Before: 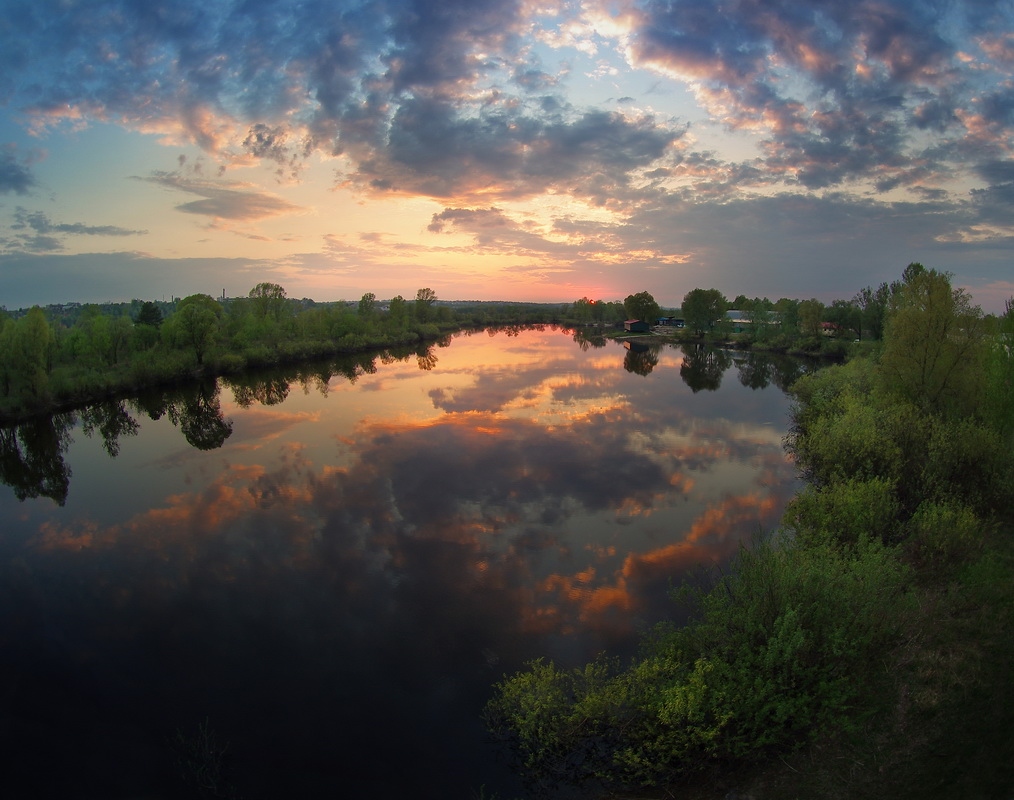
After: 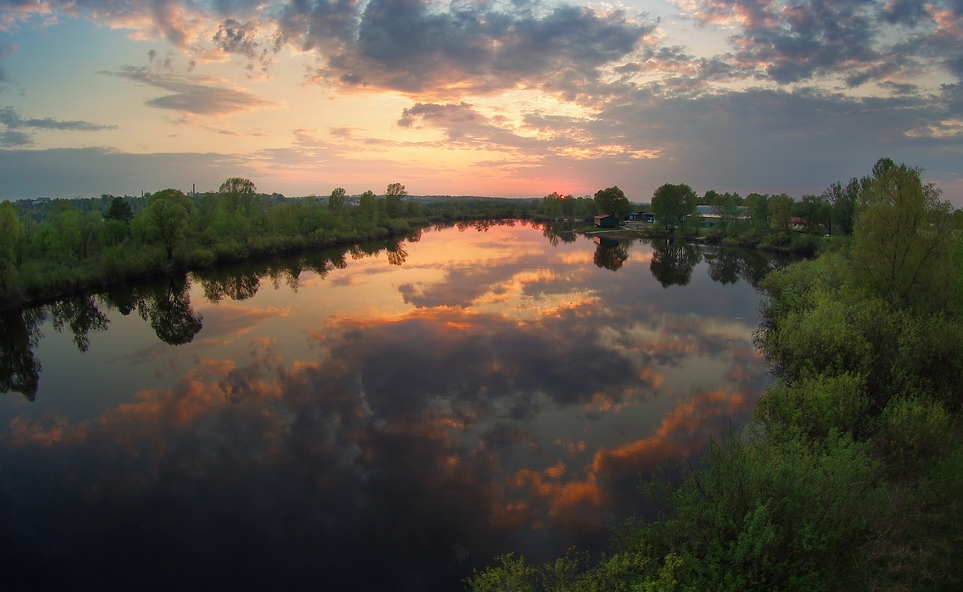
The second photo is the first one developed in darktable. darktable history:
crop and rotate: left 2.991%, top 13.302%, right 1.981%, bottom 12.636%
tone equalizer: on, module defaults
